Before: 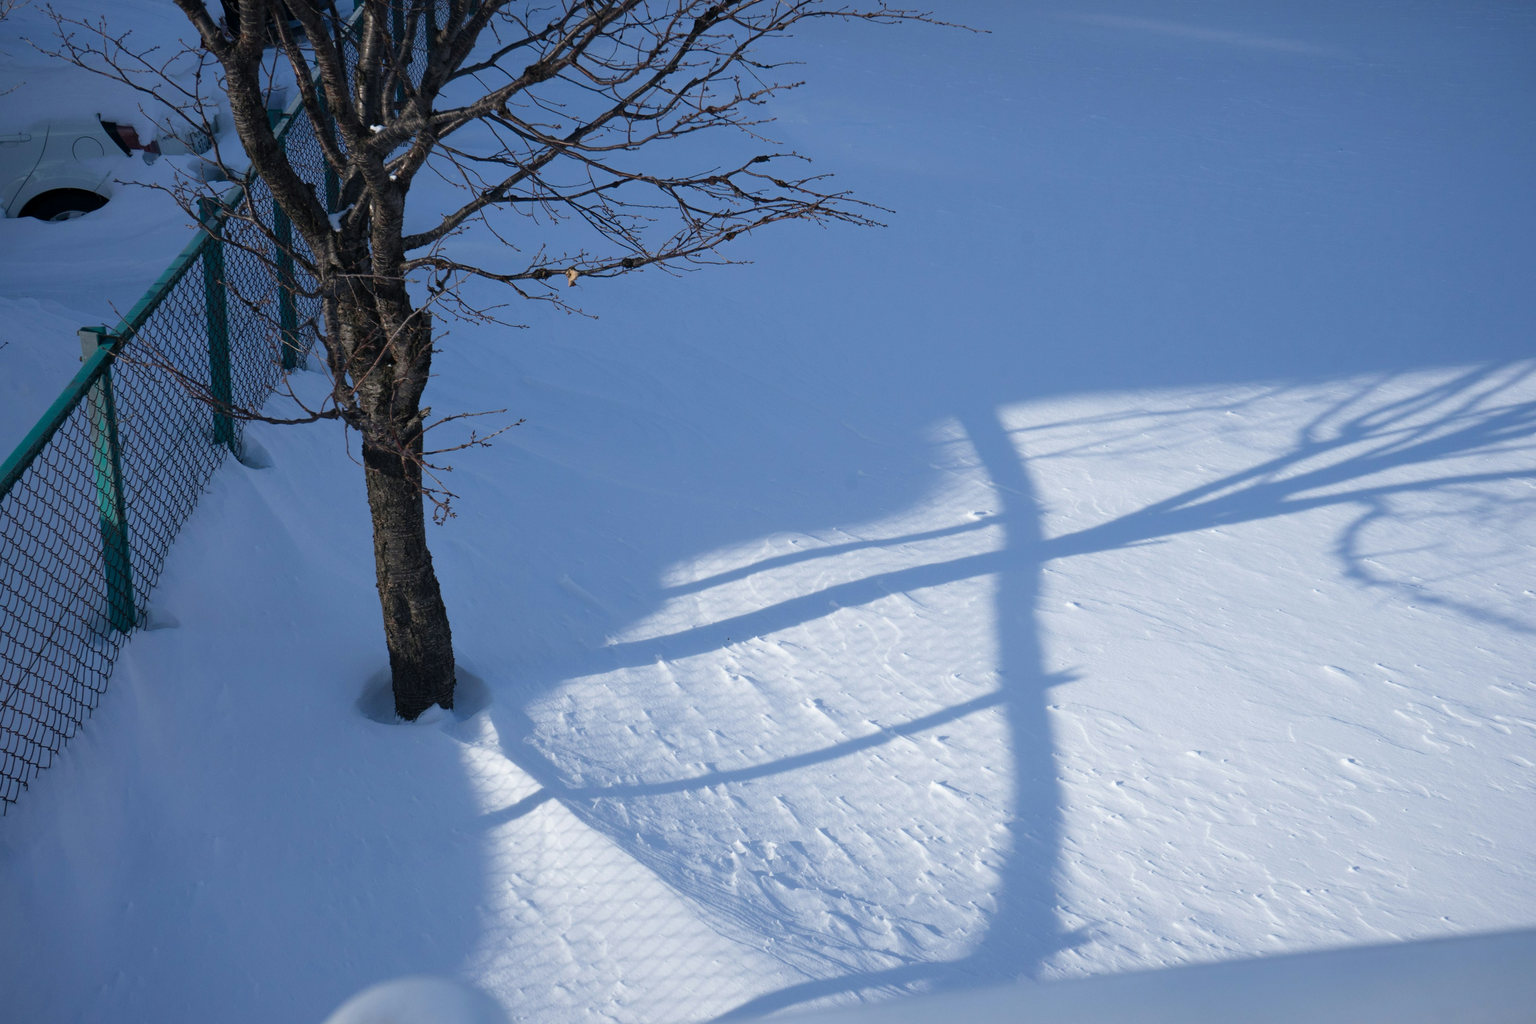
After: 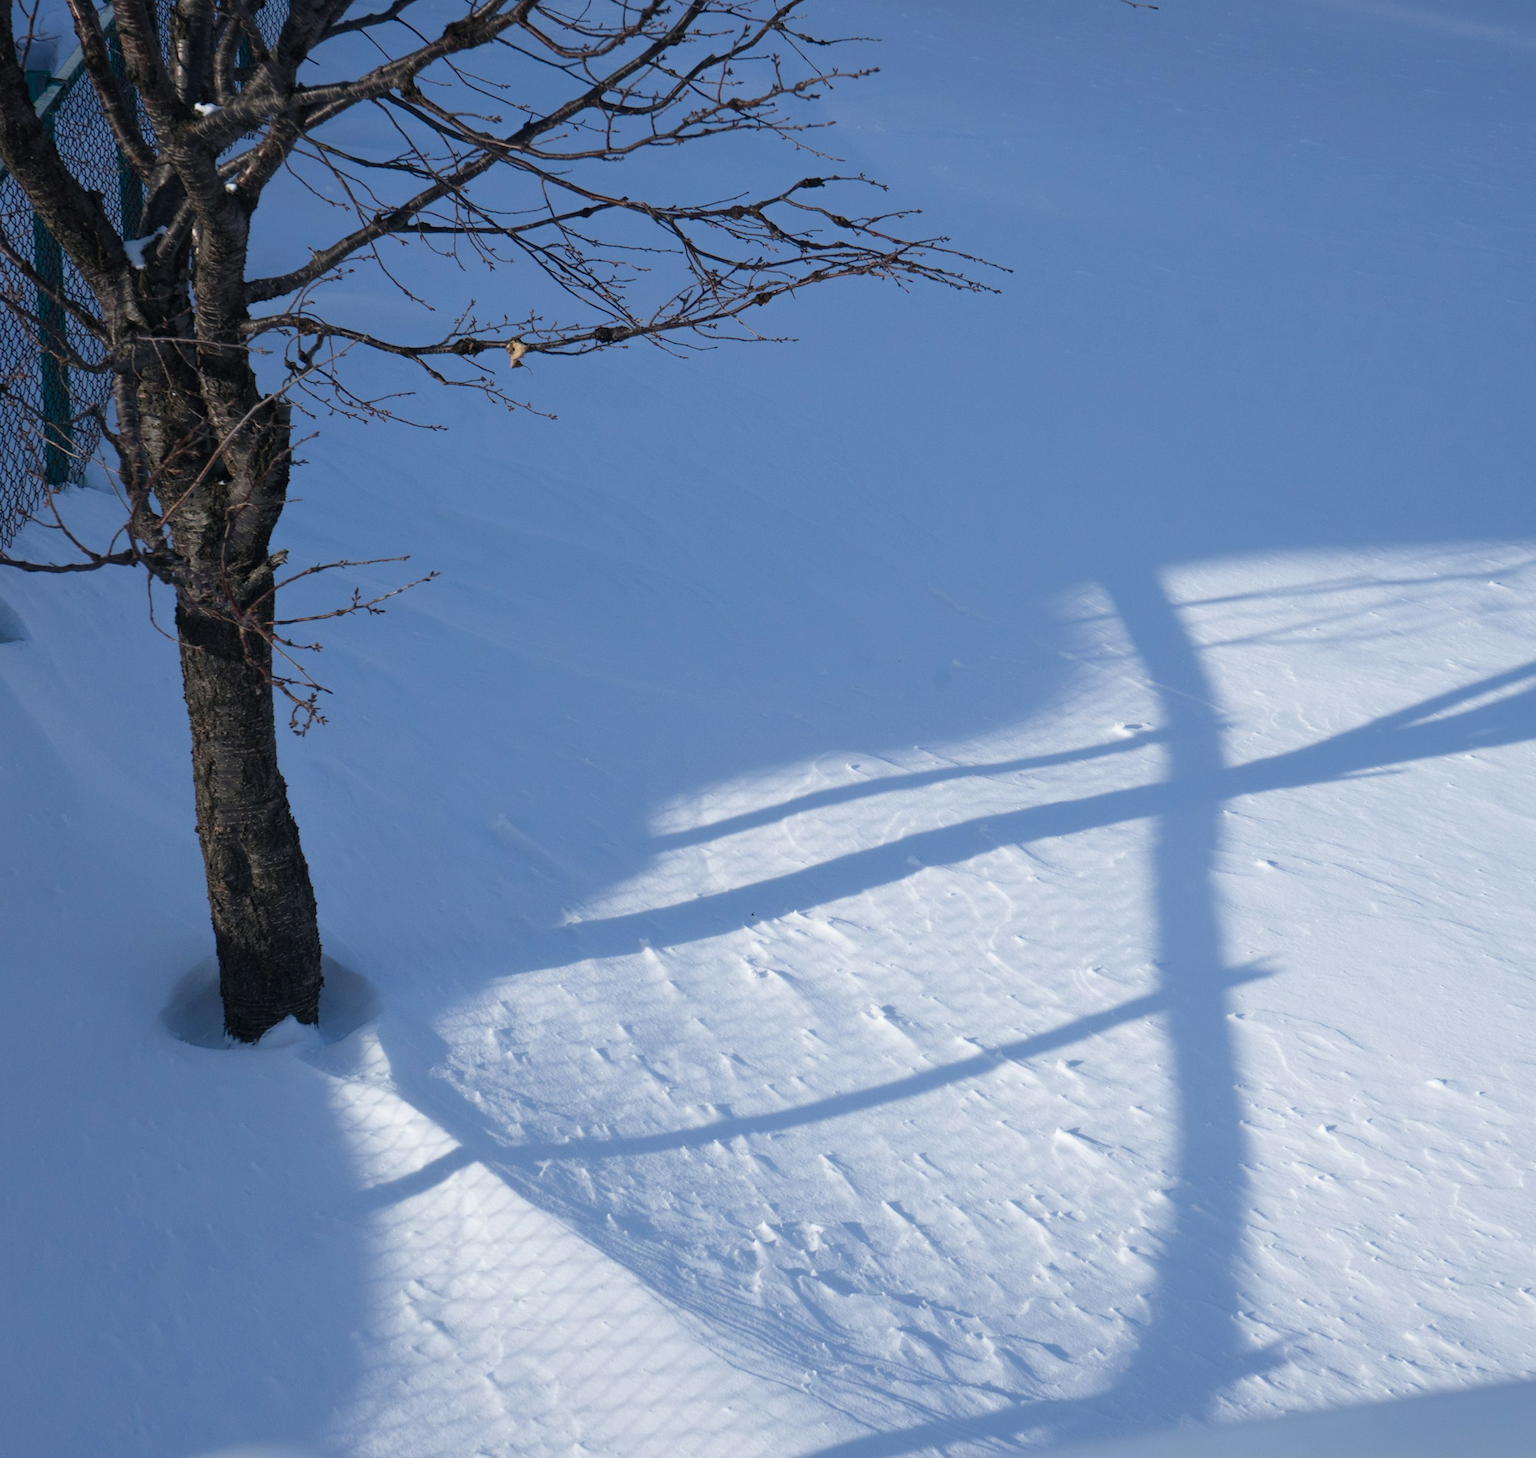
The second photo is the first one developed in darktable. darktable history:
rotate and perspective: rotation 0.679°, lens shift (horizontal) 0.136, crop left 0.009, crop right 0.991, crop top 0.078, crop bottom 0.95
crop and rotate: left 18.442%, right 15.508%
